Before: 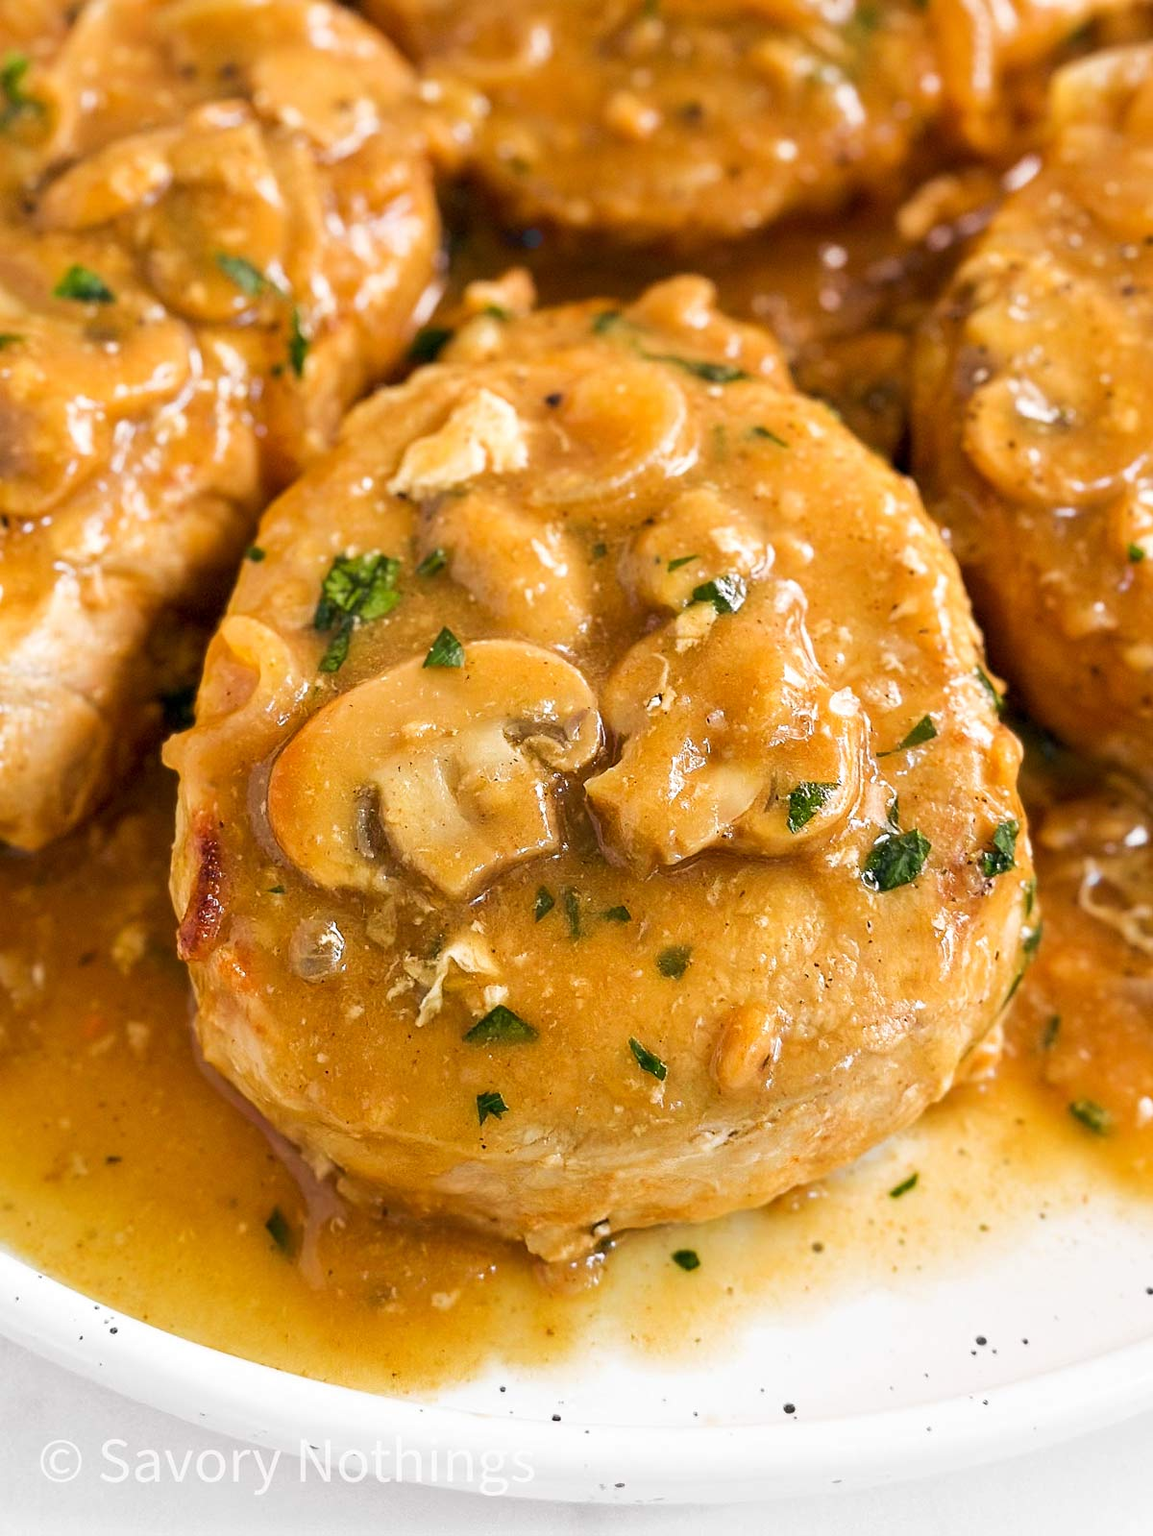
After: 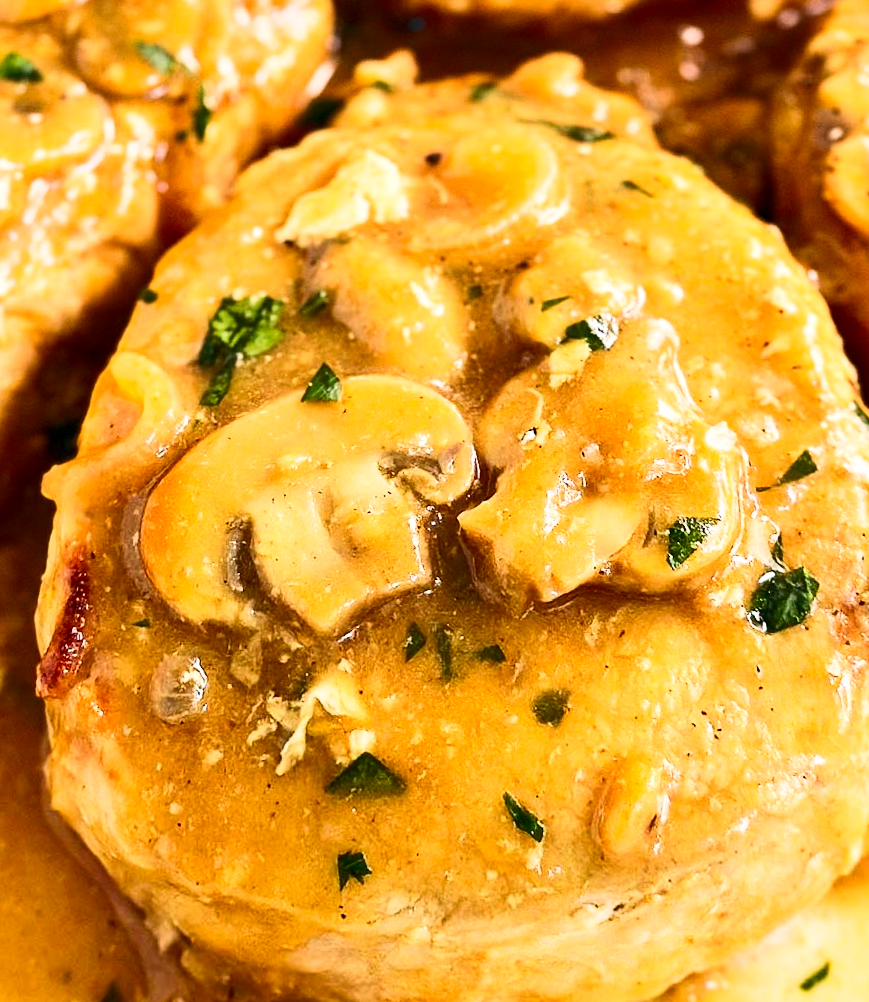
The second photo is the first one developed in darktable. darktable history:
rotate and perspective: rotation 0.72°, lens shift (vertical) -0.352, lens shift (horizontal) -0.051, crop left 0.152, crop right 0.859, crop top 0.019, crop bottom 0.964
contrast brightness saturation: contrast 0.4, brightness 0.1, saturation 0.21
tone equalizer: on, module defaults
crop: left 3.015%, top 8.969%, right 9.647%, bottom 26.457%
